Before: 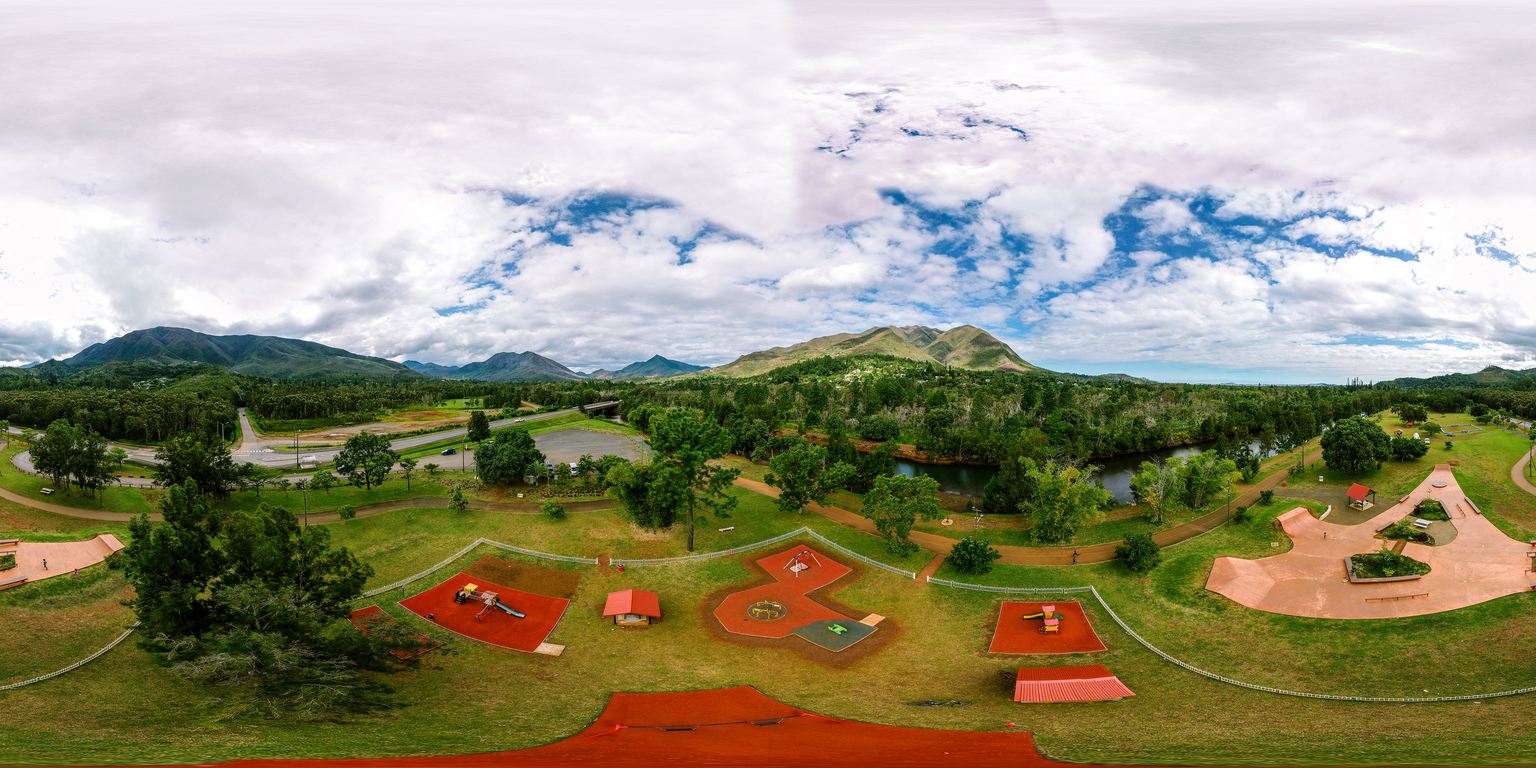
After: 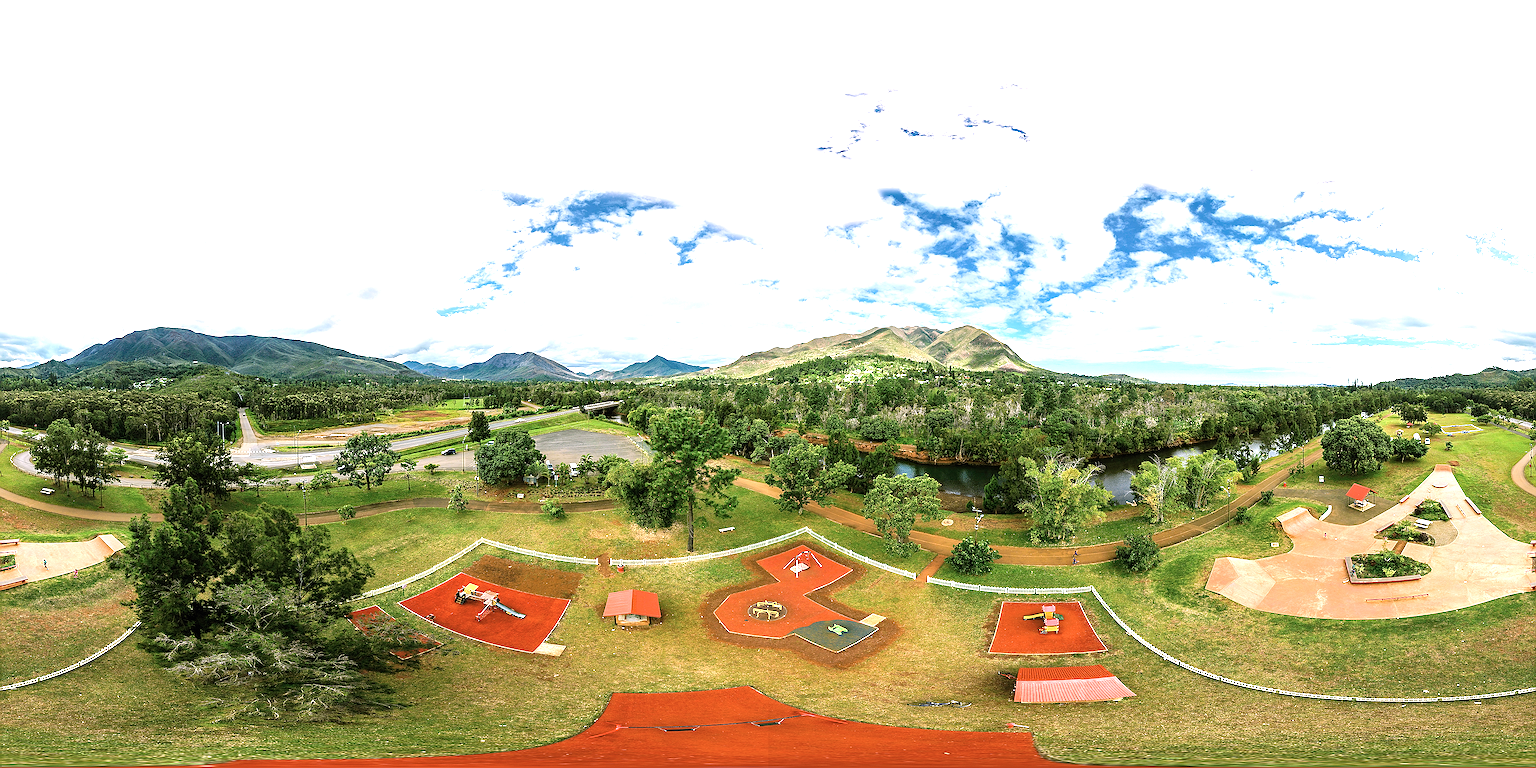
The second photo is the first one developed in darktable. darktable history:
color correction: highlights b* -0.044, saturation 0.822
exposure: black level correction 0, exposure 1.097 EV, compensate highlight preservation false
sharpen: radius 1.37, amount 1.232, threshold 0.838
haze removal: adaptive false
